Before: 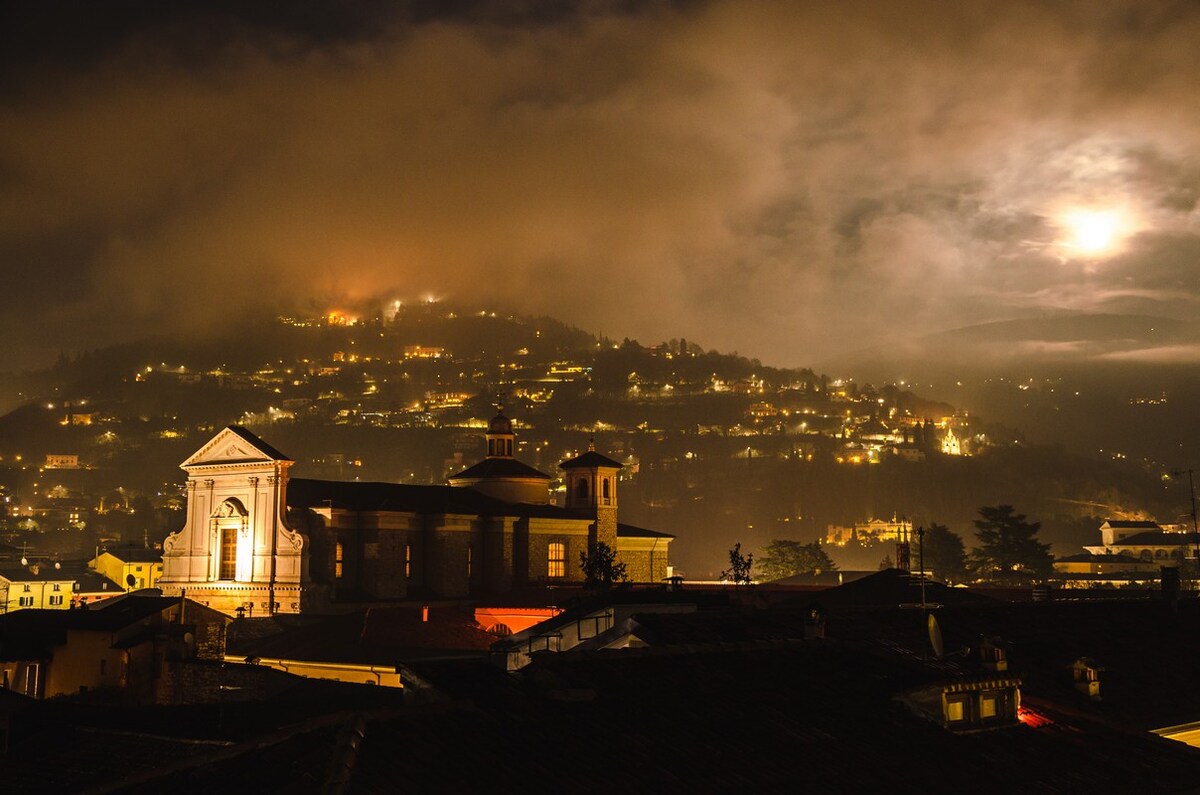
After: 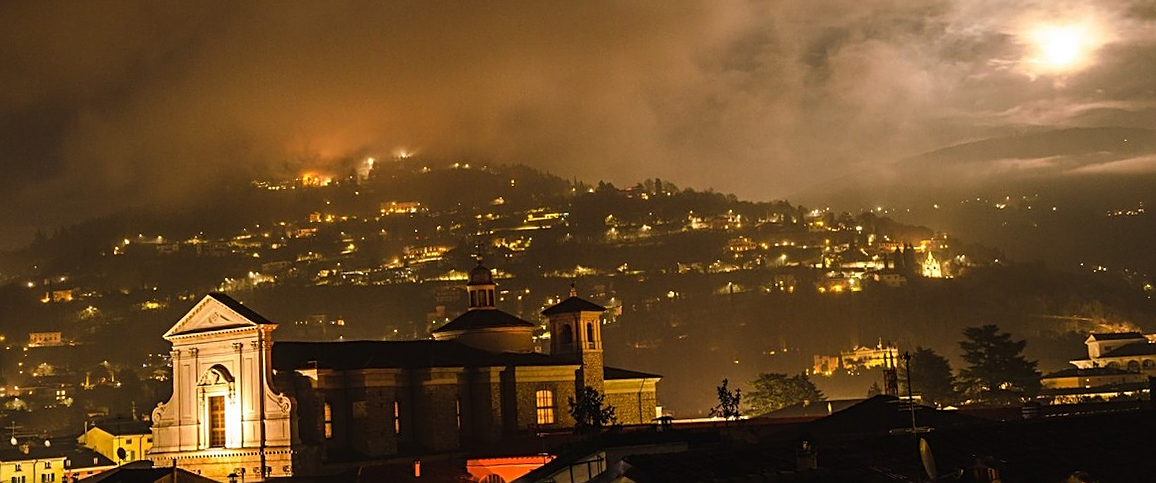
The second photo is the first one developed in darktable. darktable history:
sharpen: on, module defaults
rotate and perspective: rotation -3.52°, crop left 0.036, crop right 0.964, crop top 0.081, crop bottom 0.919
crop: top 16.727%, bottom 16.727%
